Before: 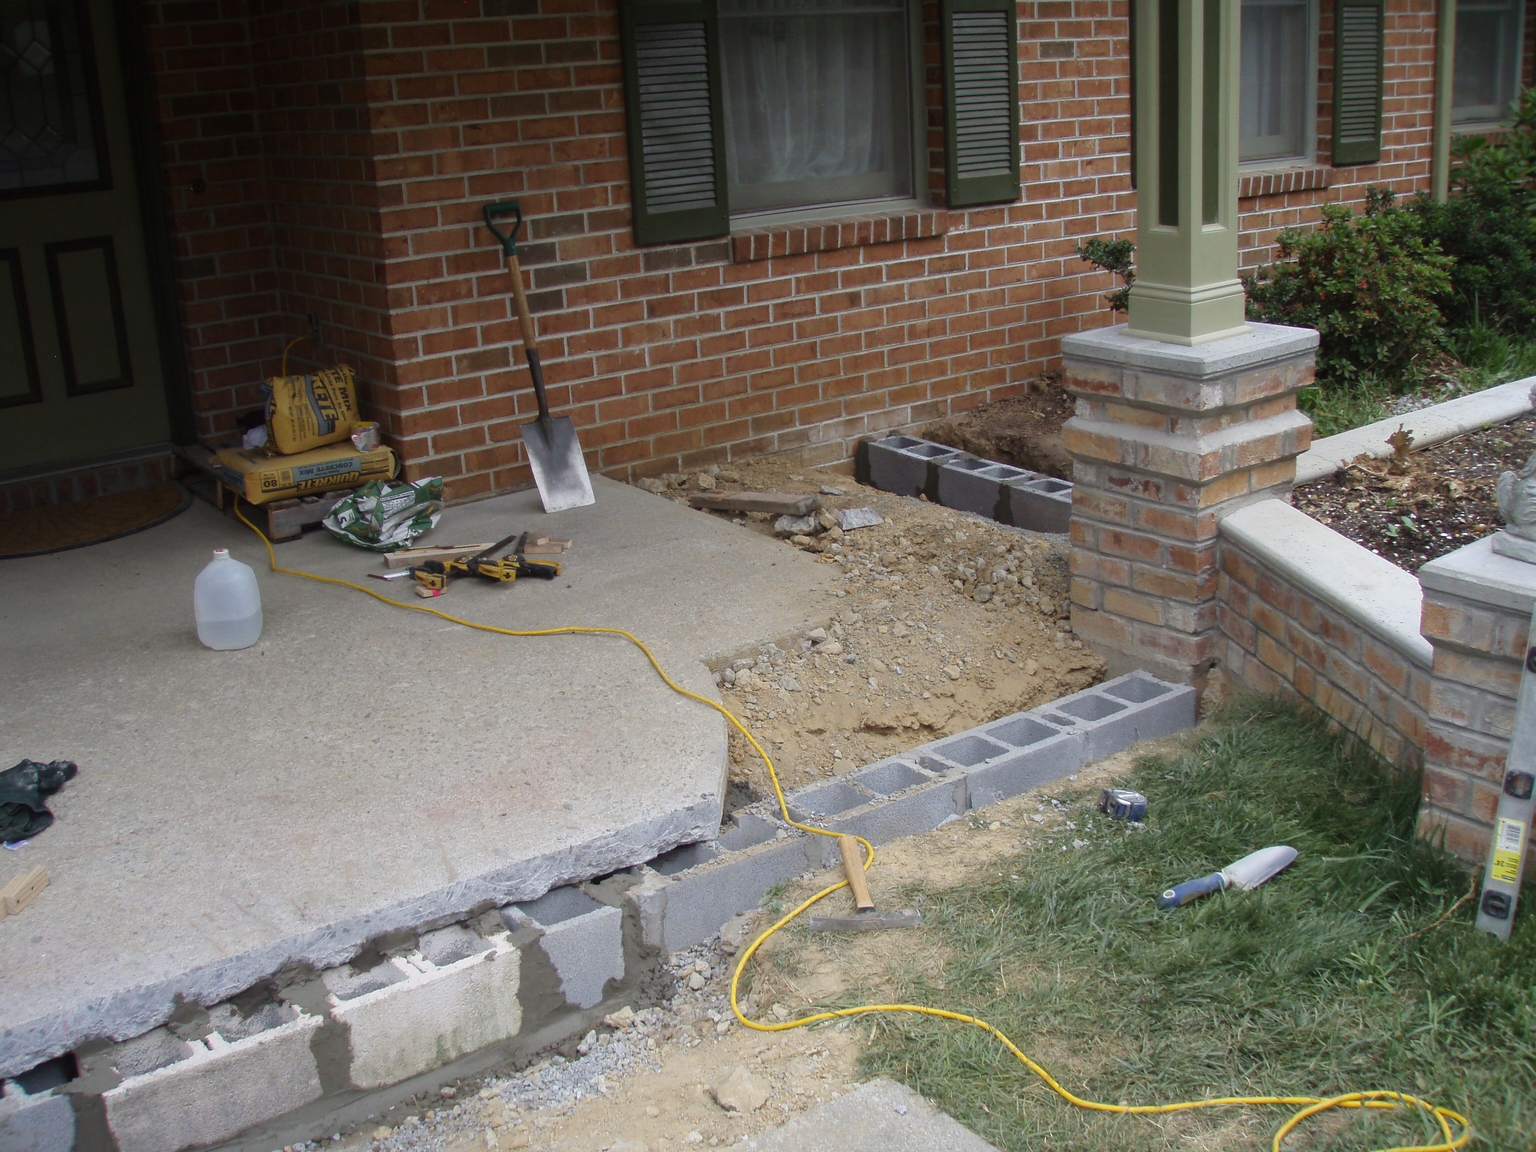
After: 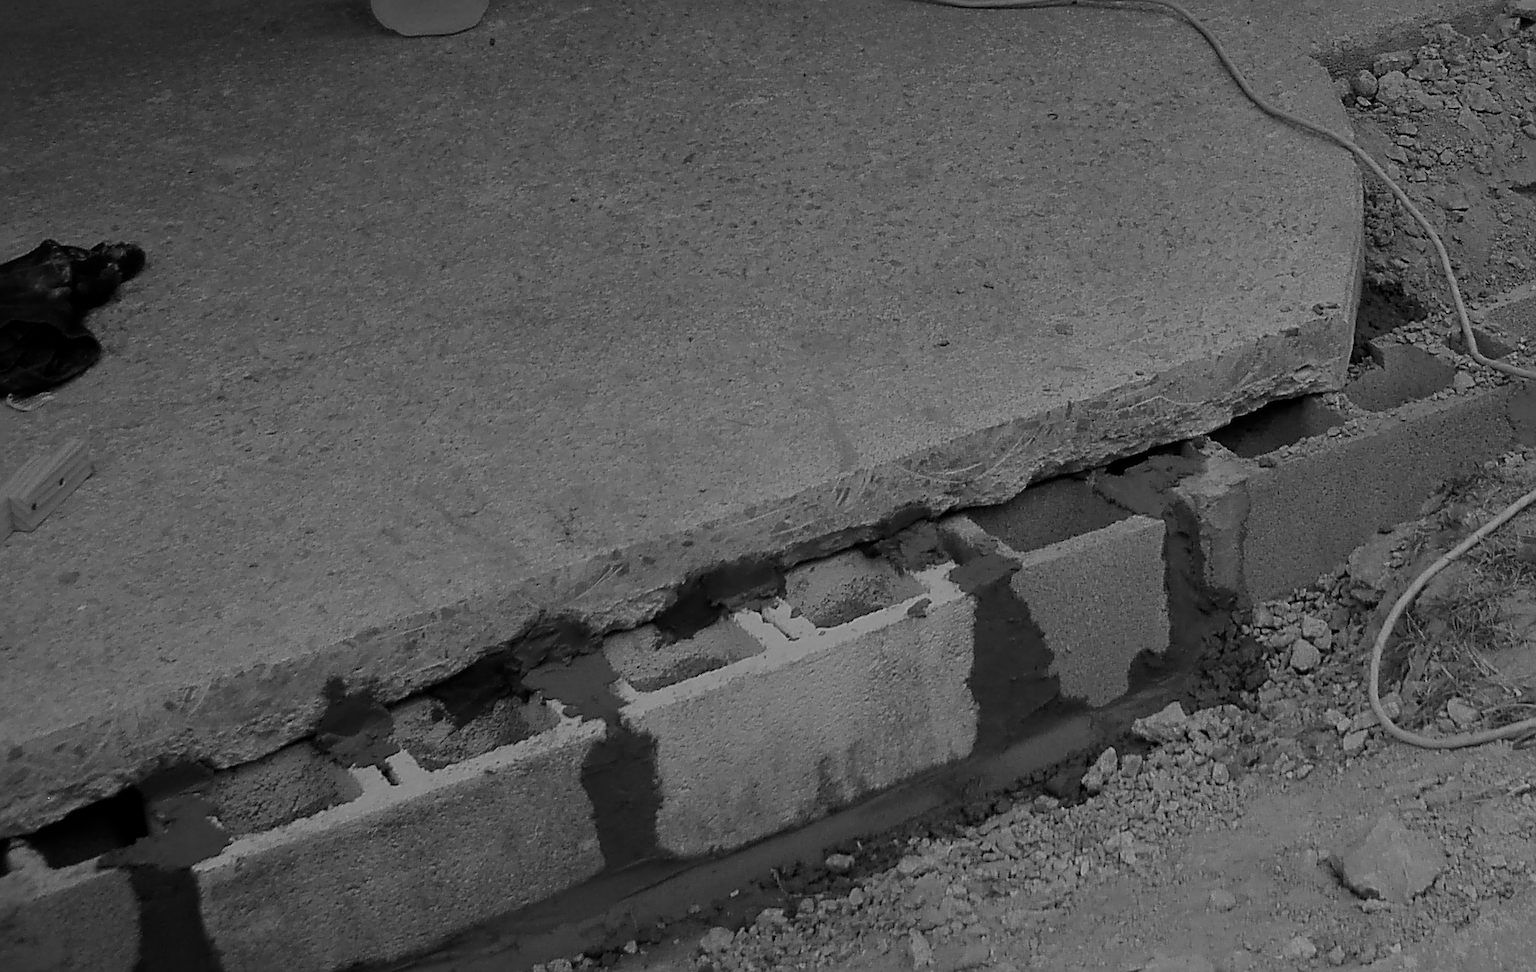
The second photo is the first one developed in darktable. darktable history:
filmic rgb: black relative exposure -9.22 EV, white relative exposure 6.77 EV, hardness 3.07, contrast 1.05
sharpen: on, module defaults
crop and rotate: top 54.778%, right 46.61%, bottom 0.159%
contrast brightness saturation: contrast -0.03, brightness -0.59, saturation -1
